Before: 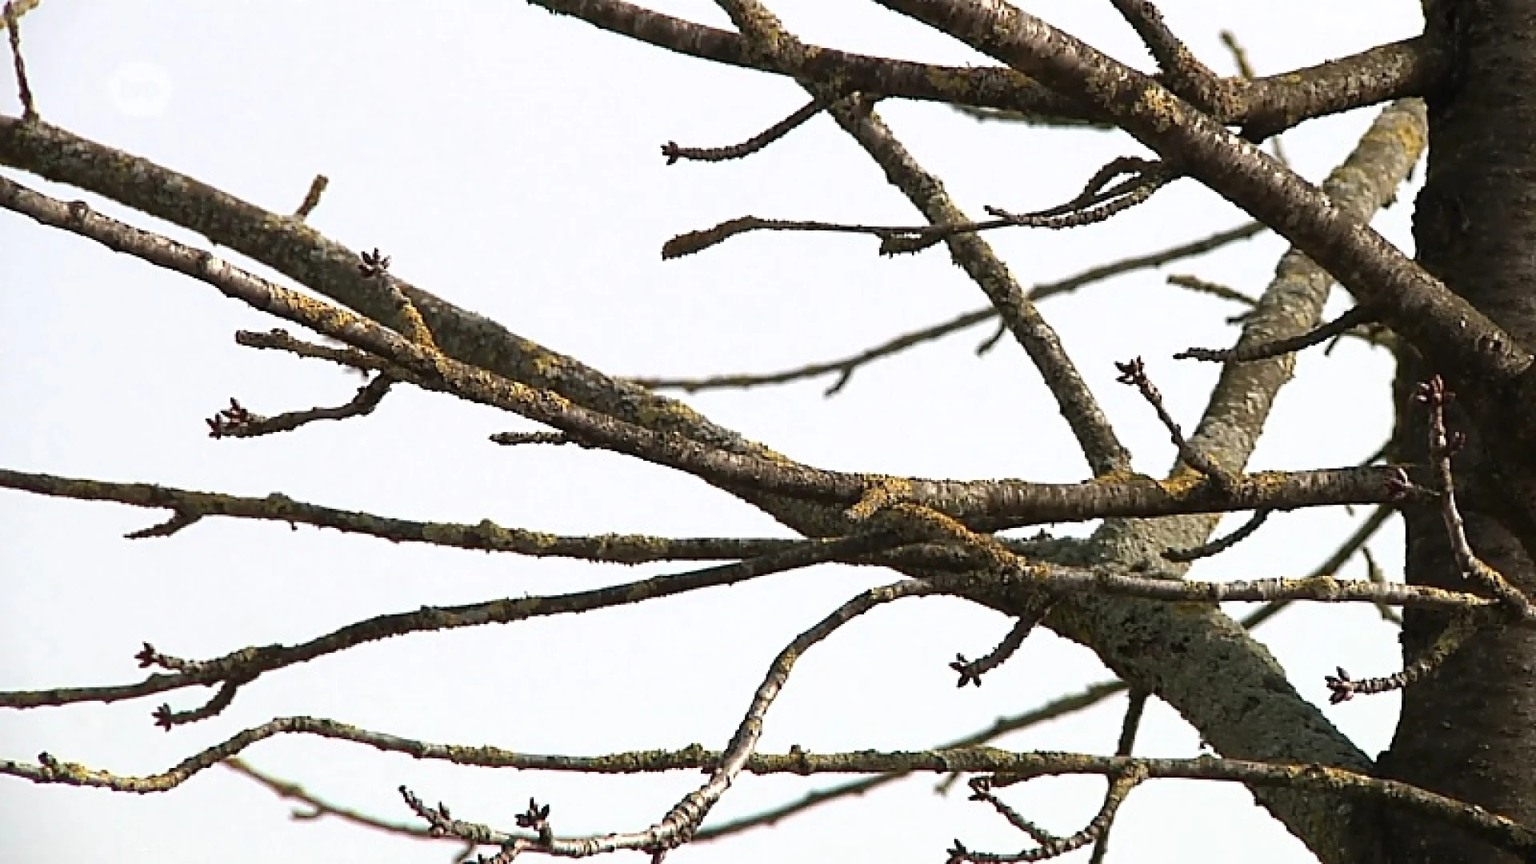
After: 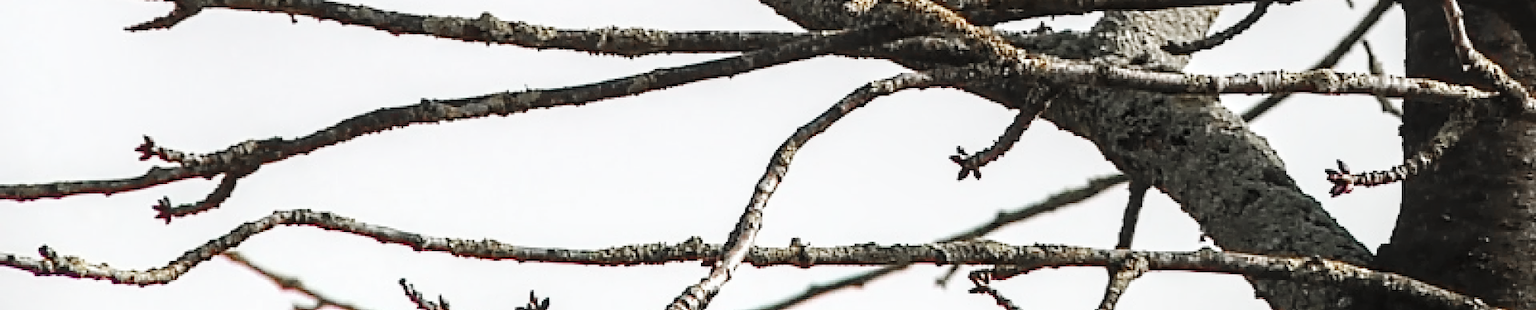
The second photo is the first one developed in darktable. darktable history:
crop and rotate: top 58.861%, bottom 5.125%
base curve: curves: ch0 [(0, 0) (0.032, 0.025) (0.121, 0.166) (0.206, 0.329) (0.605, 0.79) (1, 1)], preserve colors none
color zones: curves: ch1 [(0, 0.708) (0.088, 0.648) (0.245, 0.187) (0.429, 0.326) (0.571, 0.498) (0.714, 0.5) (0.857, 0.5) (1, 0.708)]
local contrast: detail 130%
